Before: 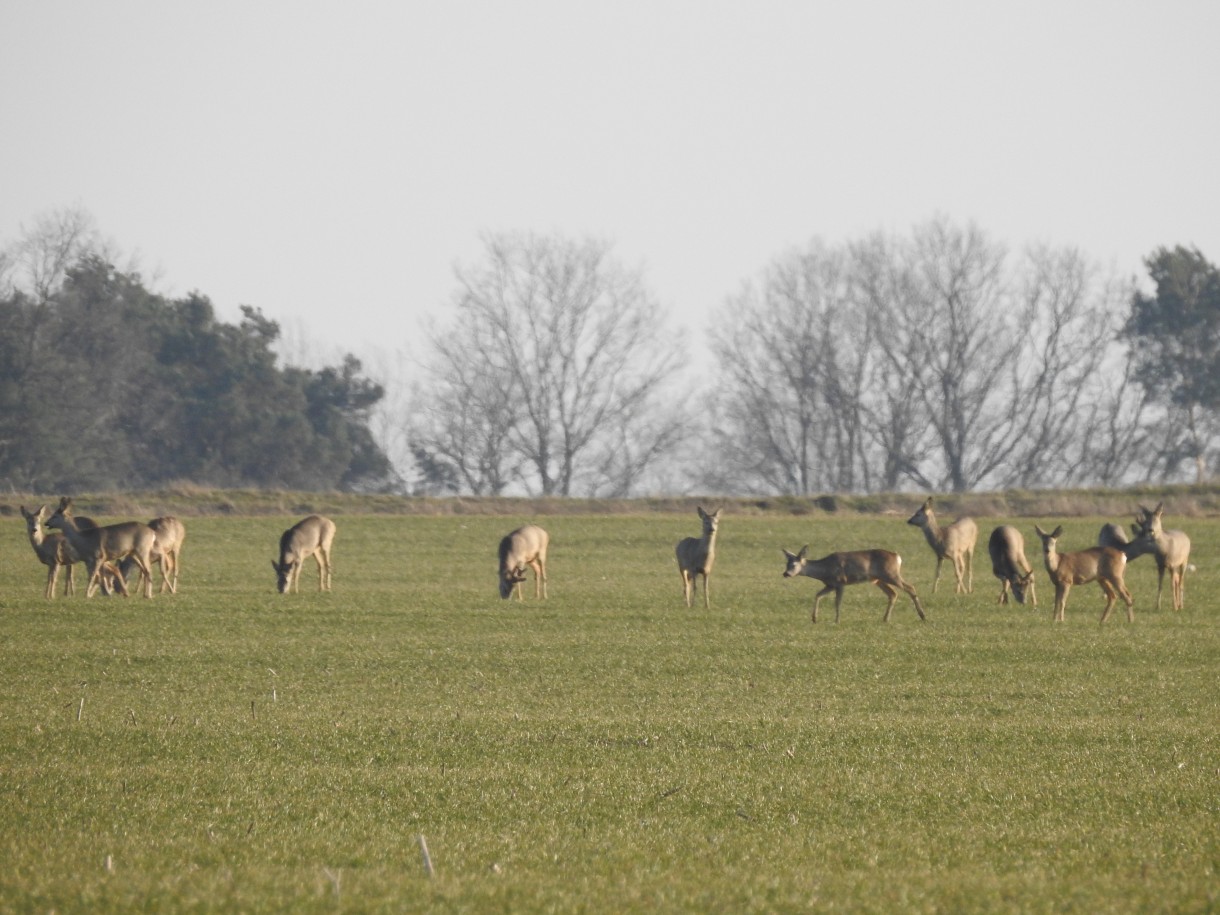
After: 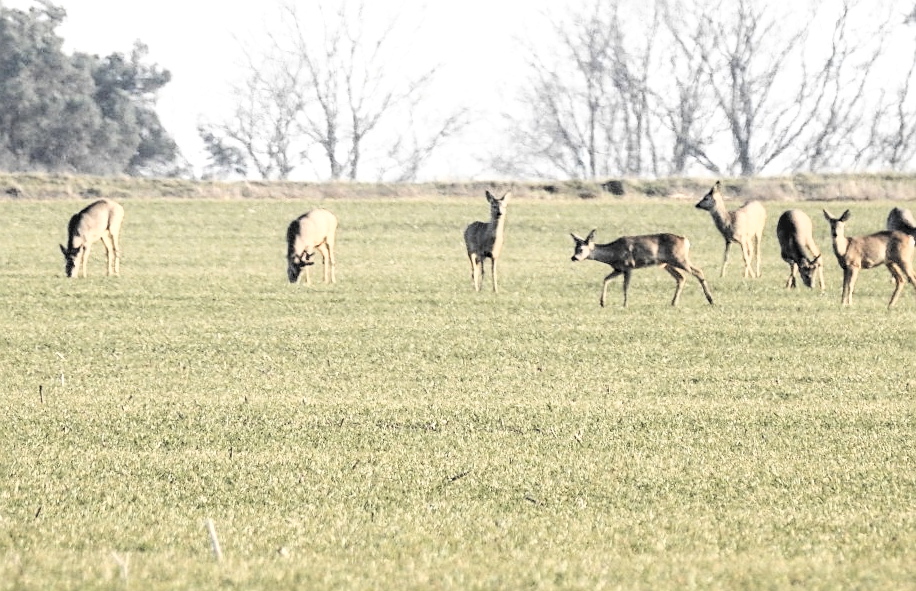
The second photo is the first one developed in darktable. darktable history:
levels: mode automatic, black 0.05%, levels [0.018, 0.493, 1]
color zones: curves: ch0 [(0, 0.5) (0.143, 0.5) (0.286, 0.456) (0.429, 0.5) (0.571, 0.5) (0.714, 0.5) (0.857, 0.5) (1, 0.5)]; ch1 [(0, 0.5) (0.143, 0.5) (0.286, 0.422) (0.429, 0.5) (0.571, 0.5) (0.714, 0.5) (0.857, 0.5) (1, 0.5)]
contrast brightness saturation: contrast 0.098, saturation -0.287
sharpen: on, module defaults
crop and rotate: left 17.394%, top 34.582%, right 7.511%, bottom 0.816%
base curve: curves: ch0 [(0, 0) (0.007, 0.004) (0.027, 0.03) (0.046, 0.07) (0.207, 0.54) (0.442, 0.872) (0.673, 0.972) (1, 1)]
exposure: black level correction 0.001, exposure 0.499 EV, compensate highlight preservation false
local contrast: on, module defaults
